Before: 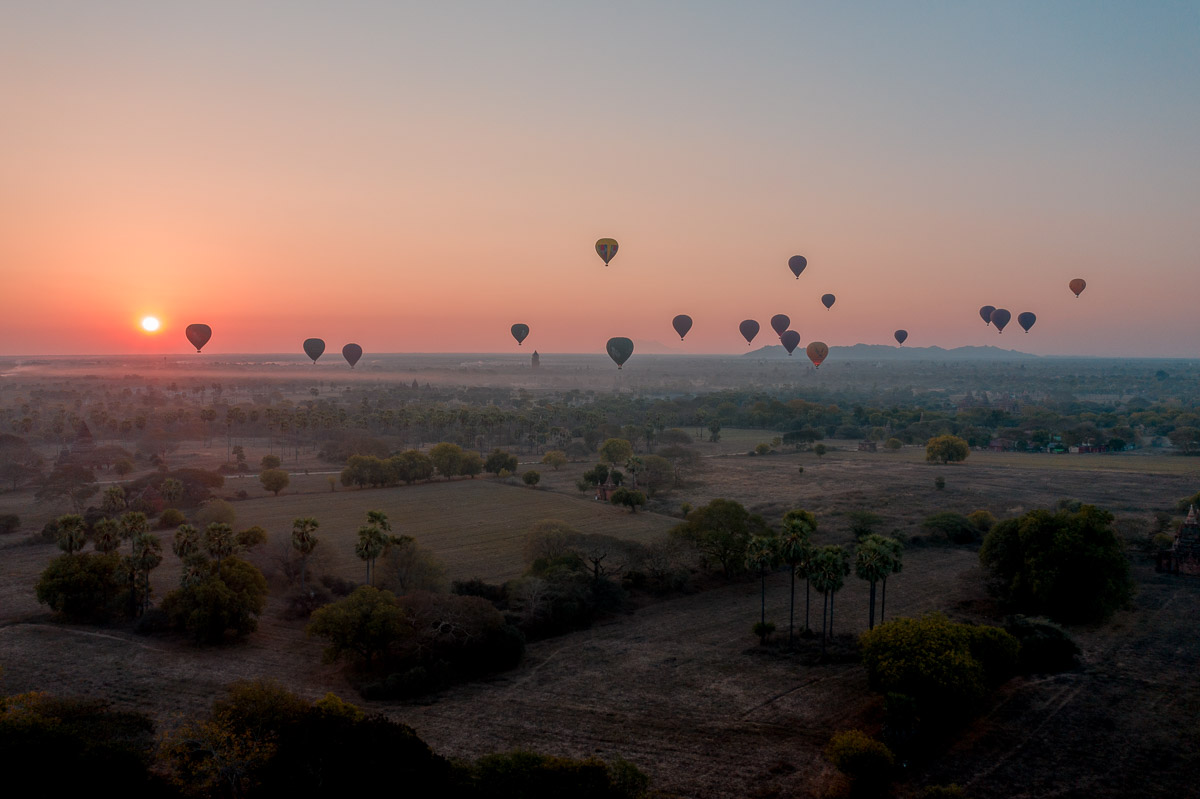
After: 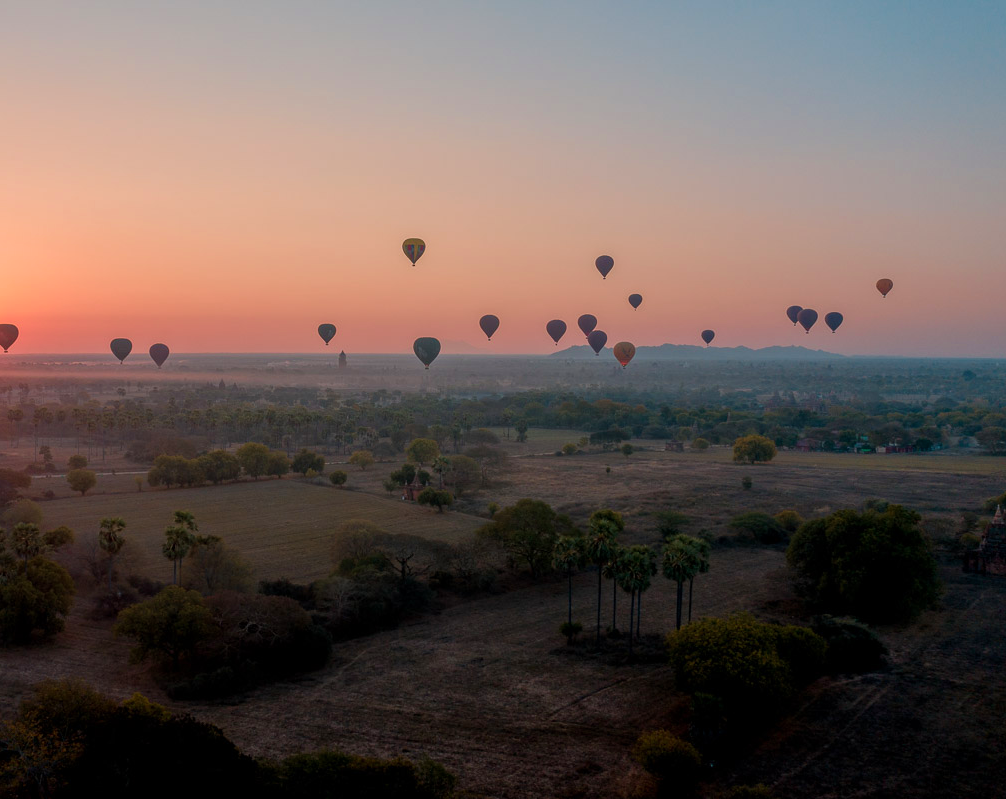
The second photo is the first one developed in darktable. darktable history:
white balance: emerald 1
velvia: on, module defaults
crop: left 16.145%
